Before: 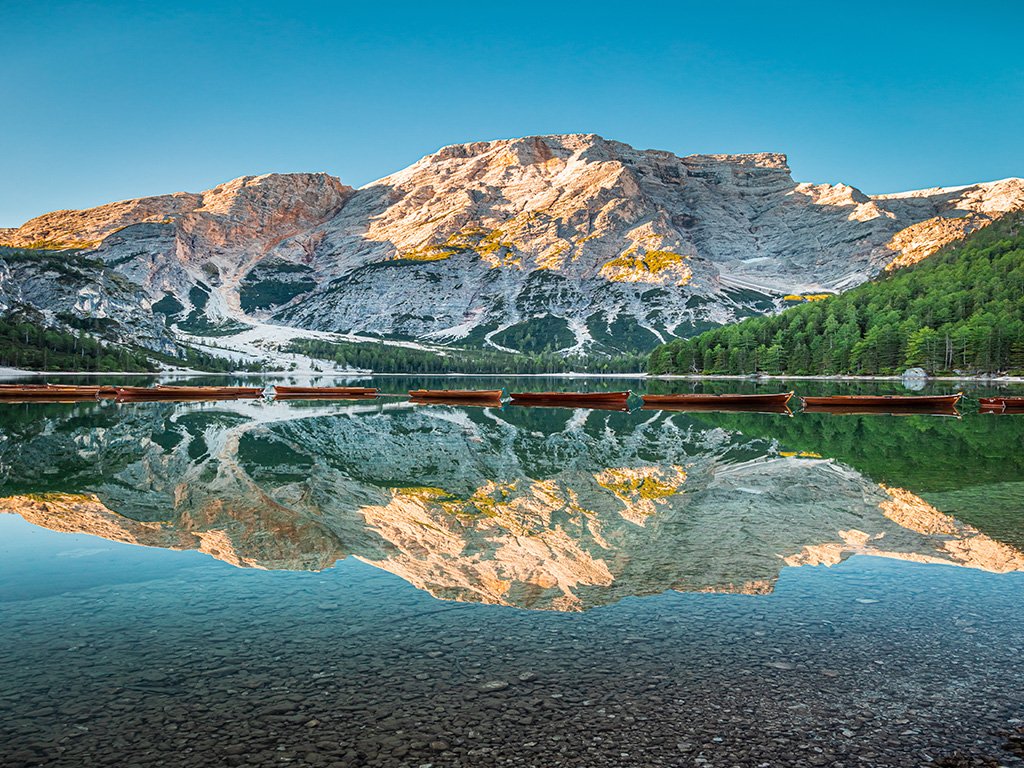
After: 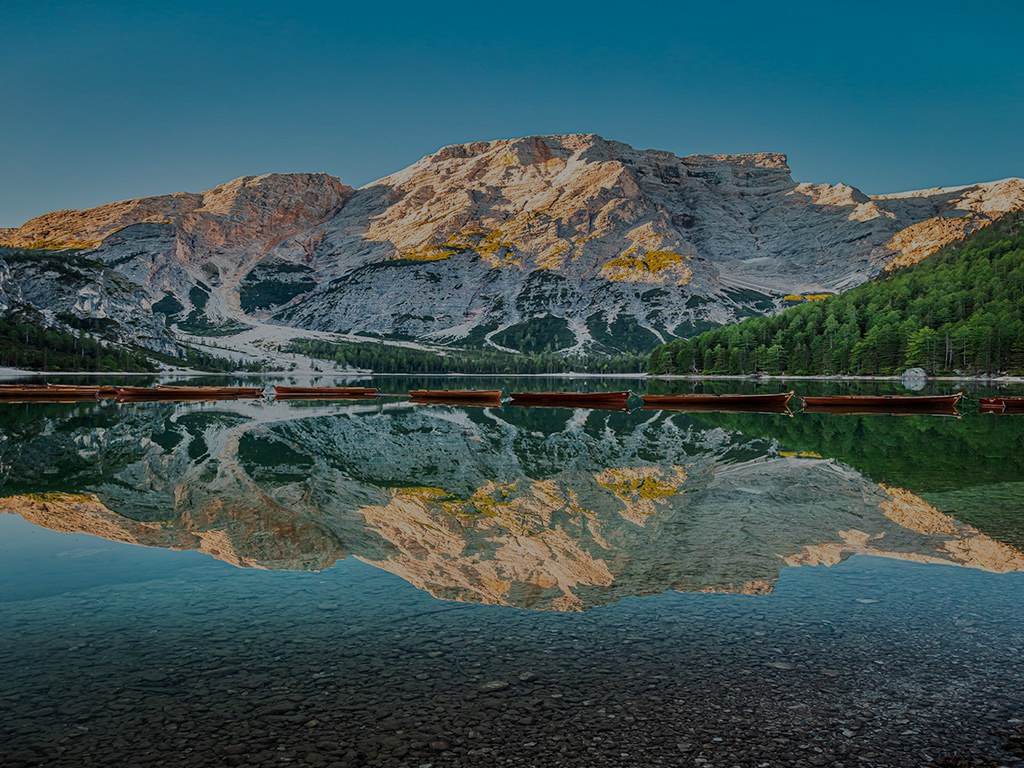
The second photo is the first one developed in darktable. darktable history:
exposure: exposure 0.609 EV, compensate highlight preservation false
tone equalizer: -8 EV -1.99 EV, -7 EV -1.97 EV, -6 EV -1.96 EV, -5 EV -1.97 EV, -4 EV -1.97 EV, -3 EV -1.98 EV, -2 EV -2 EV, -1 EV -1.61 EV, +0 EV -1.97 EV
